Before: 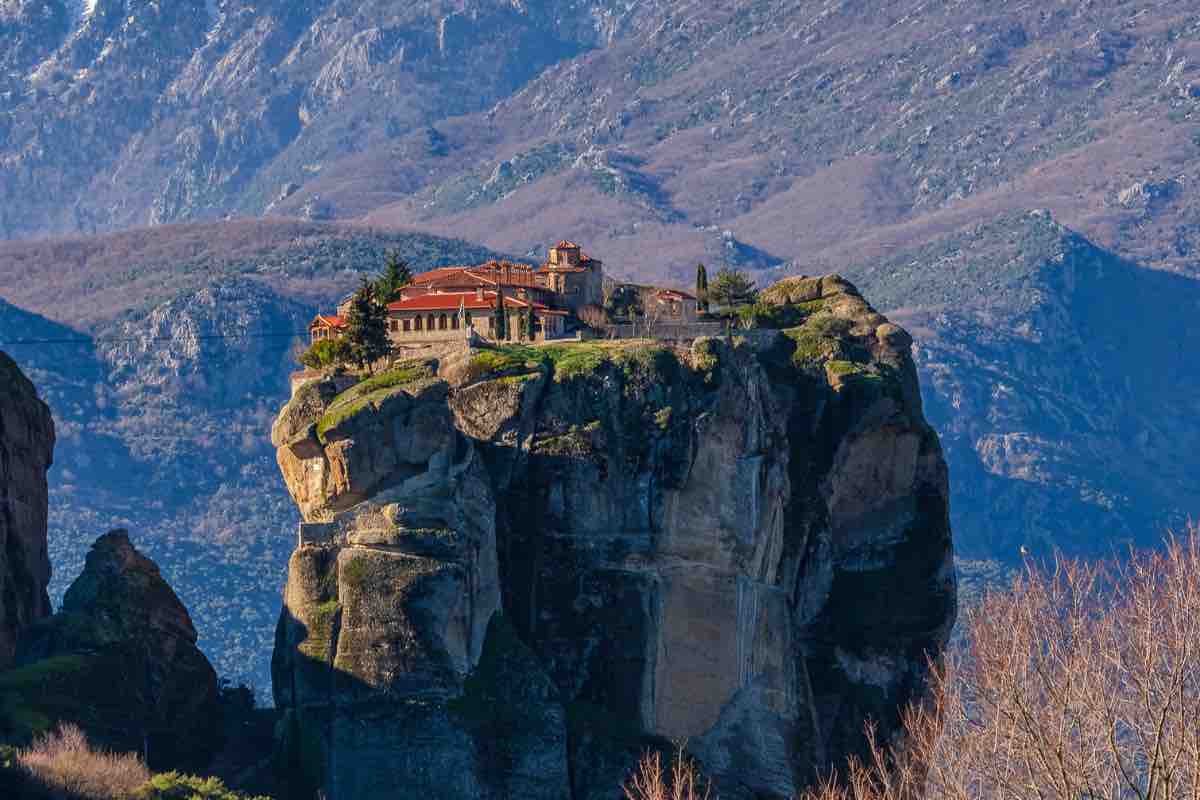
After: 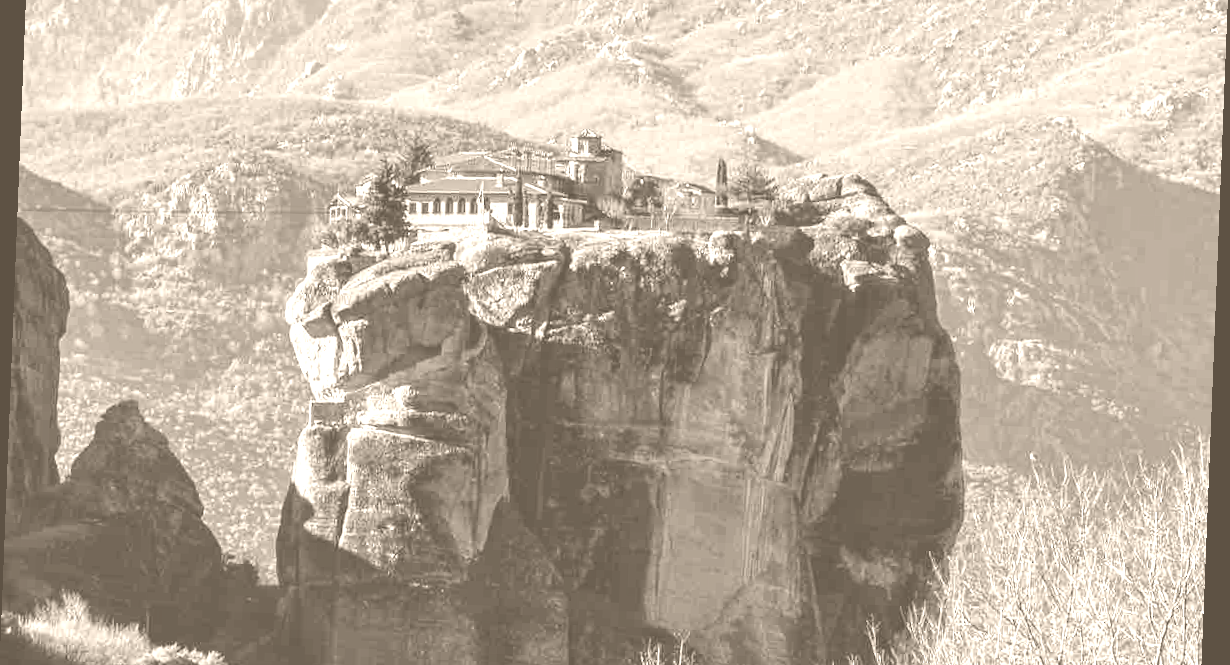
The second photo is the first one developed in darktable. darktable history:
crop and rotate: top 15.774%, bottom 5.506%
exposure: black level correction -0.005, exposure 0.622 EV, compensate highlight preservation false
colorize: hue 34.49°, saturation 35.33%, source mix 100%, version 1
white balance: red 0.974, blue 1.044
rotate and perspective: rotation 2.27°, automatic cropping off
